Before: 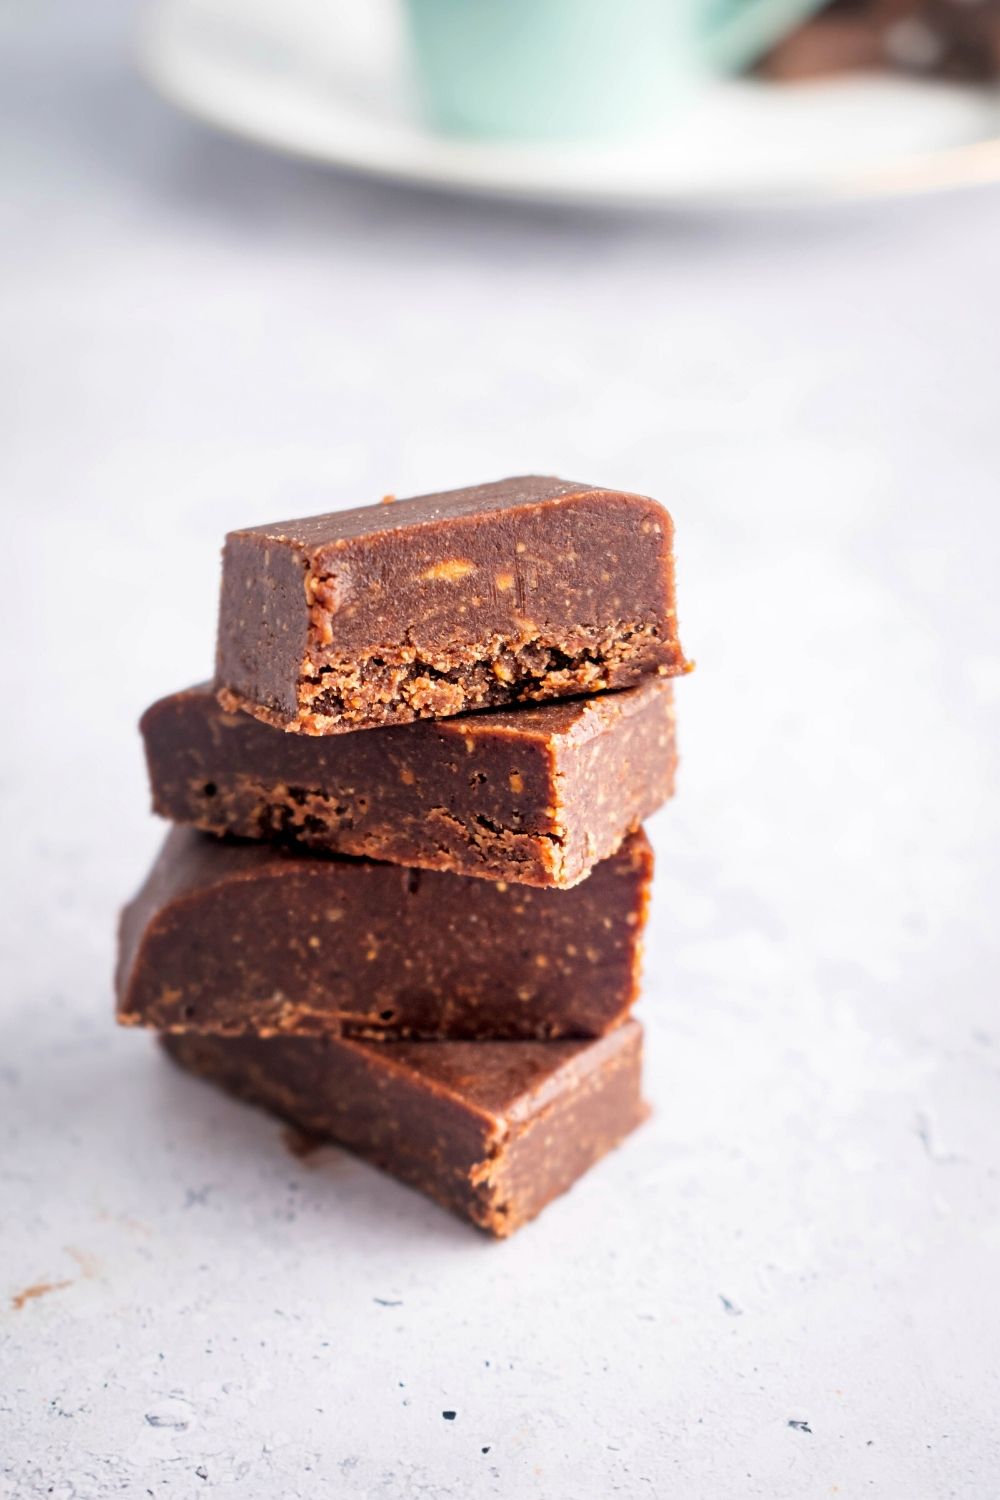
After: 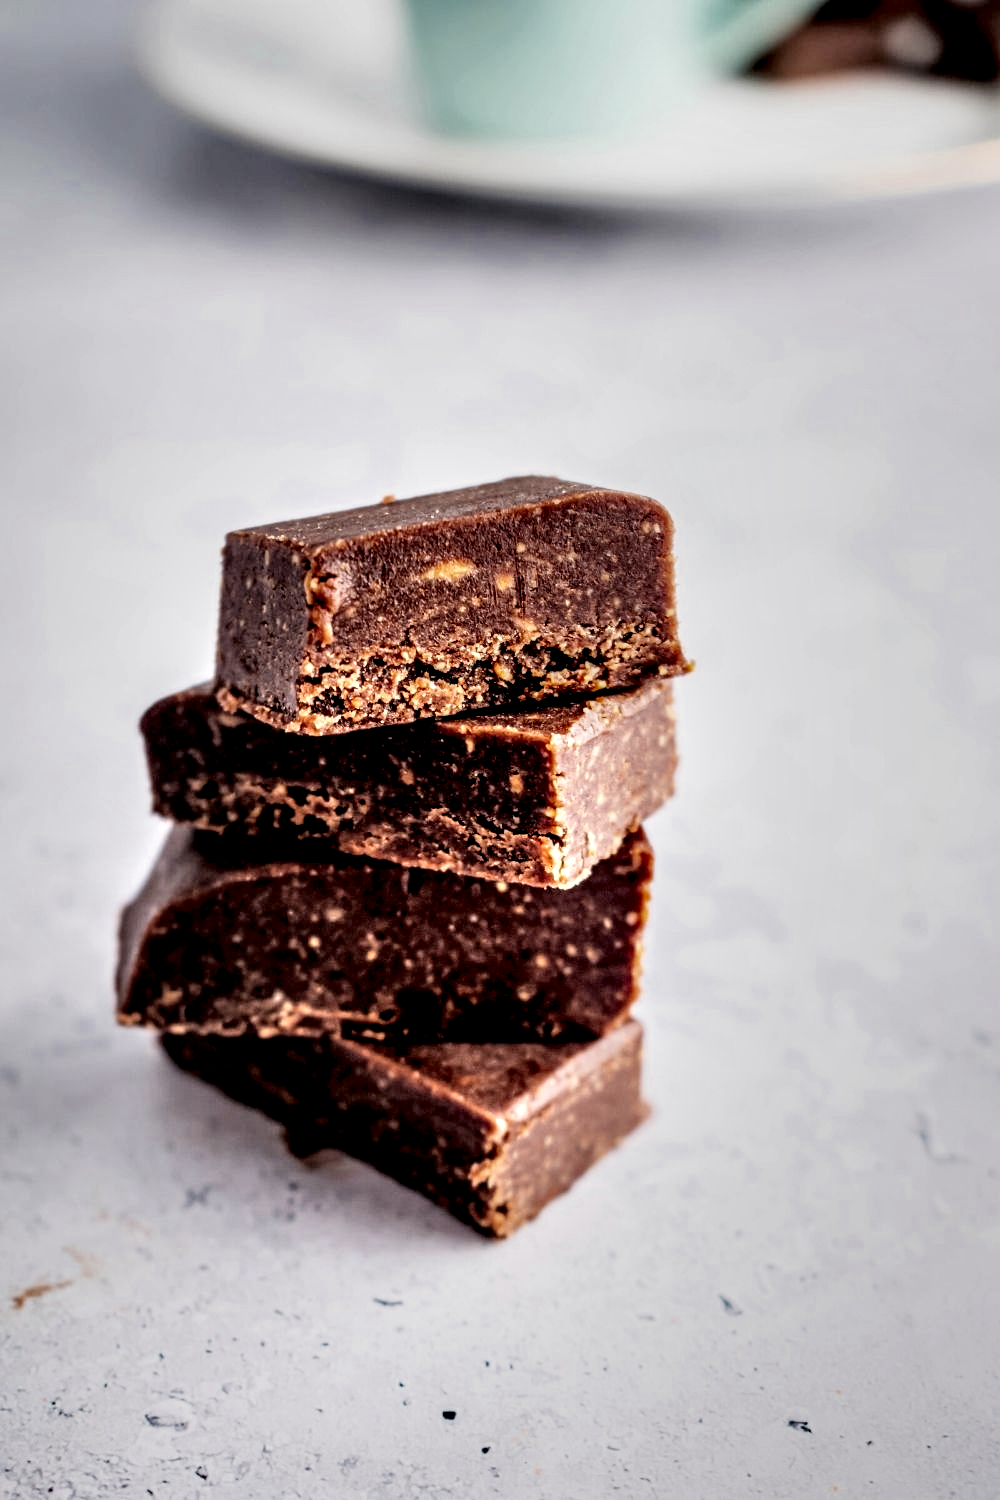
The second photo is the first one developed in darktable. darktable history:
filmic rgb: middle gray luminance 18.01%, black relative exposure -7.51 EV, white relative exposure 8.49 EV, target black luminance 0%, hardness 2.23, latitude 18.63%, contrast 0.889, highlights saturation mix 4.15%, shadows ↔ highlights balance 10.7%, color science v6 (2022)
local contrast: highlights 112%, shadows 42%, detail 291%
